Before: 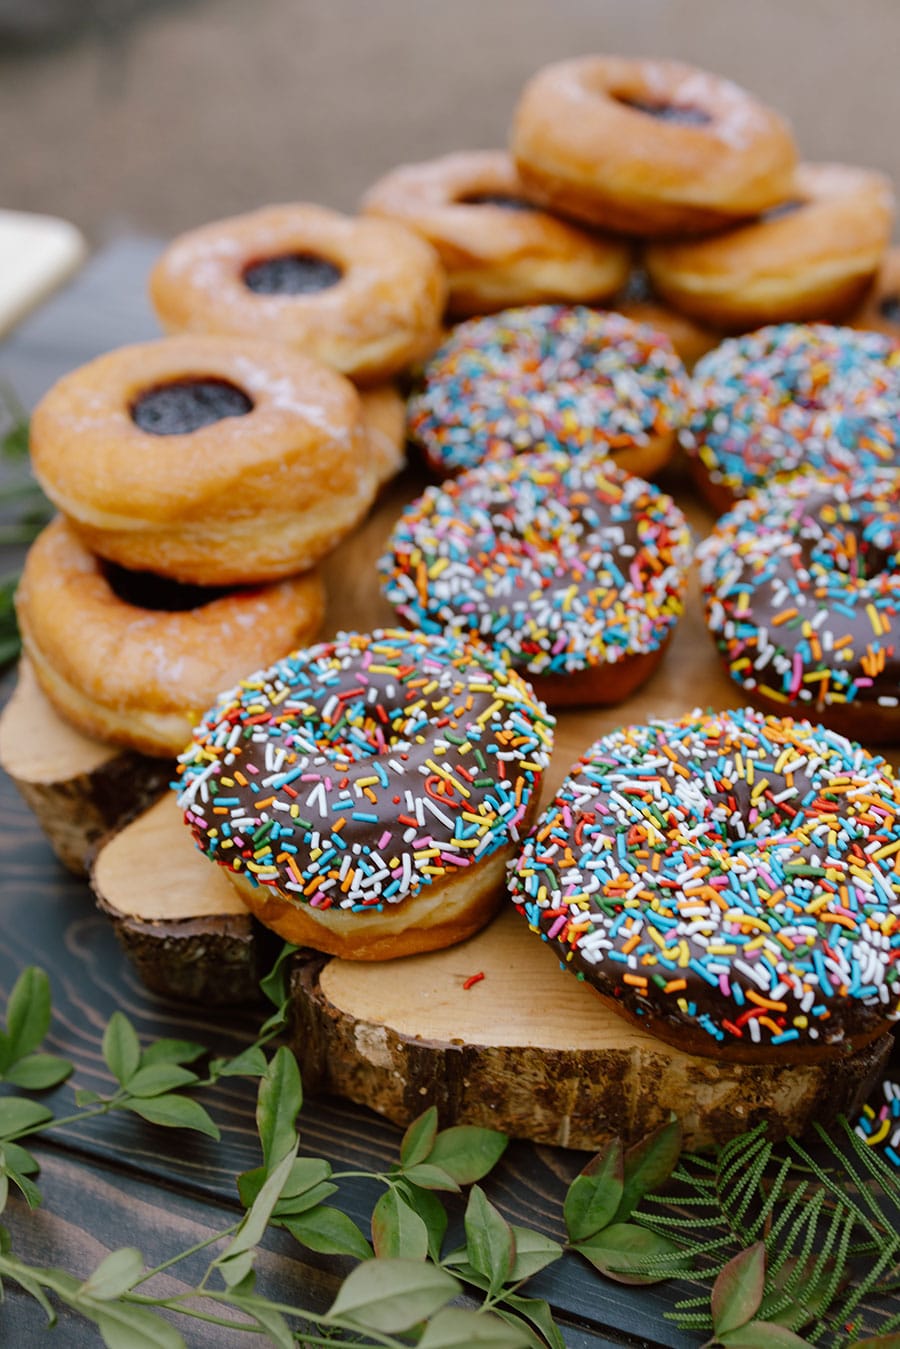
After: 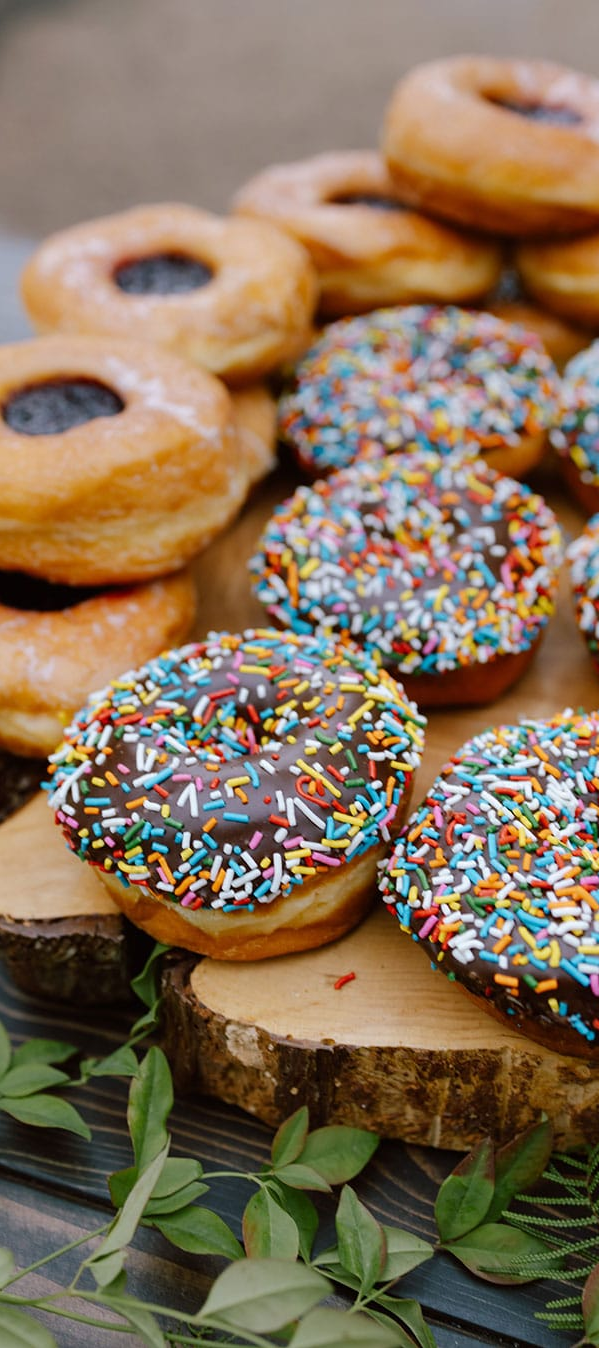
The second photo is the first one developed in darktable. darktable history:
levels: white 90.7%
crop and rotate: left 14.363%, right 18.972%
